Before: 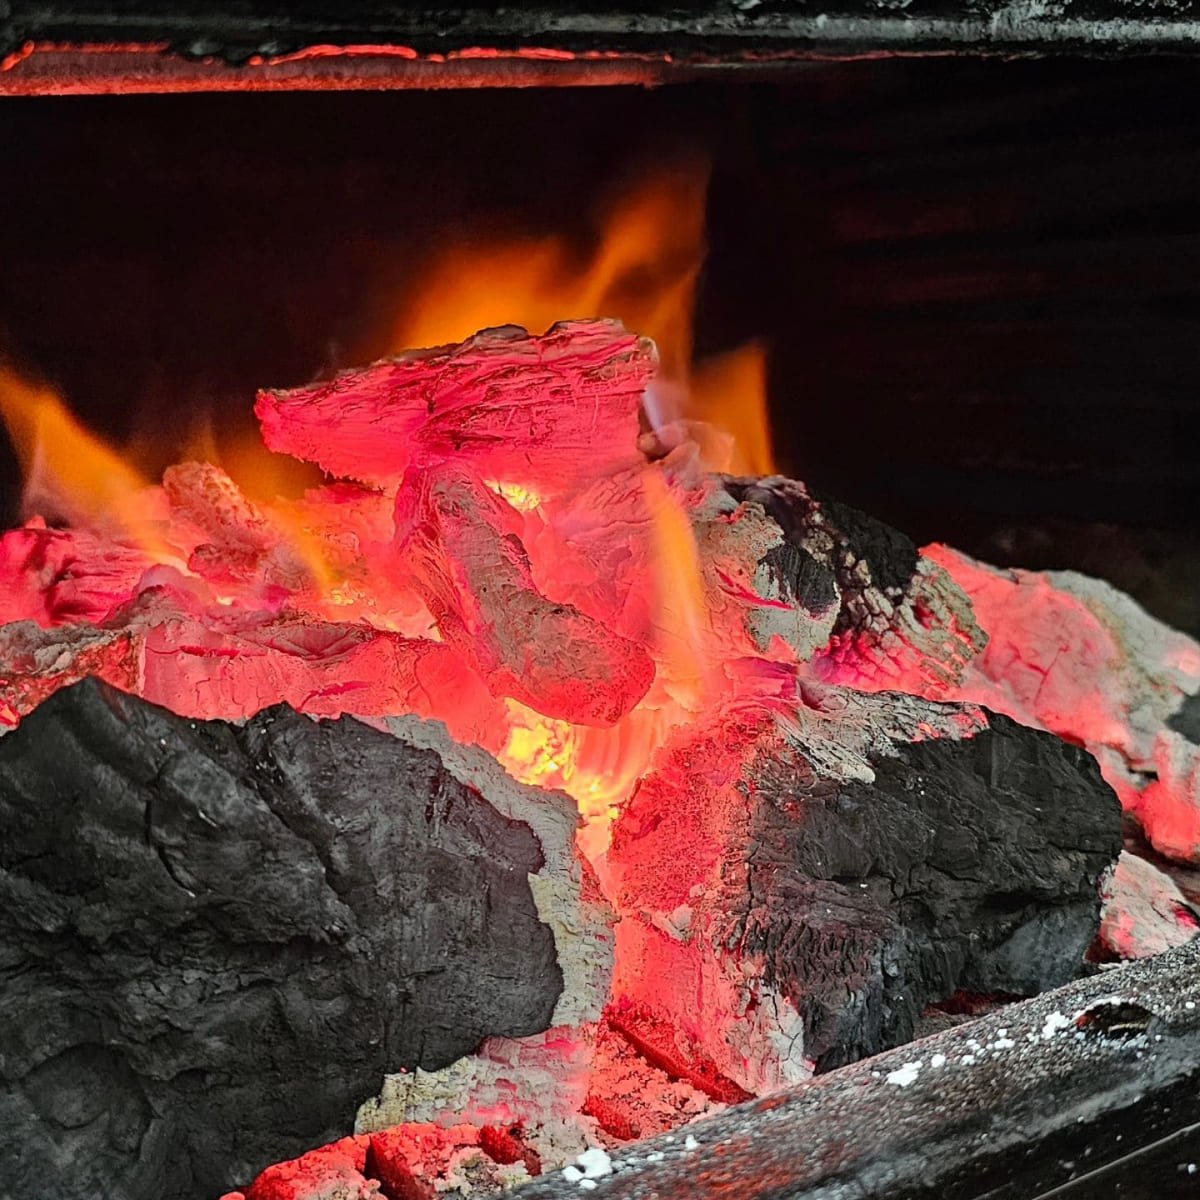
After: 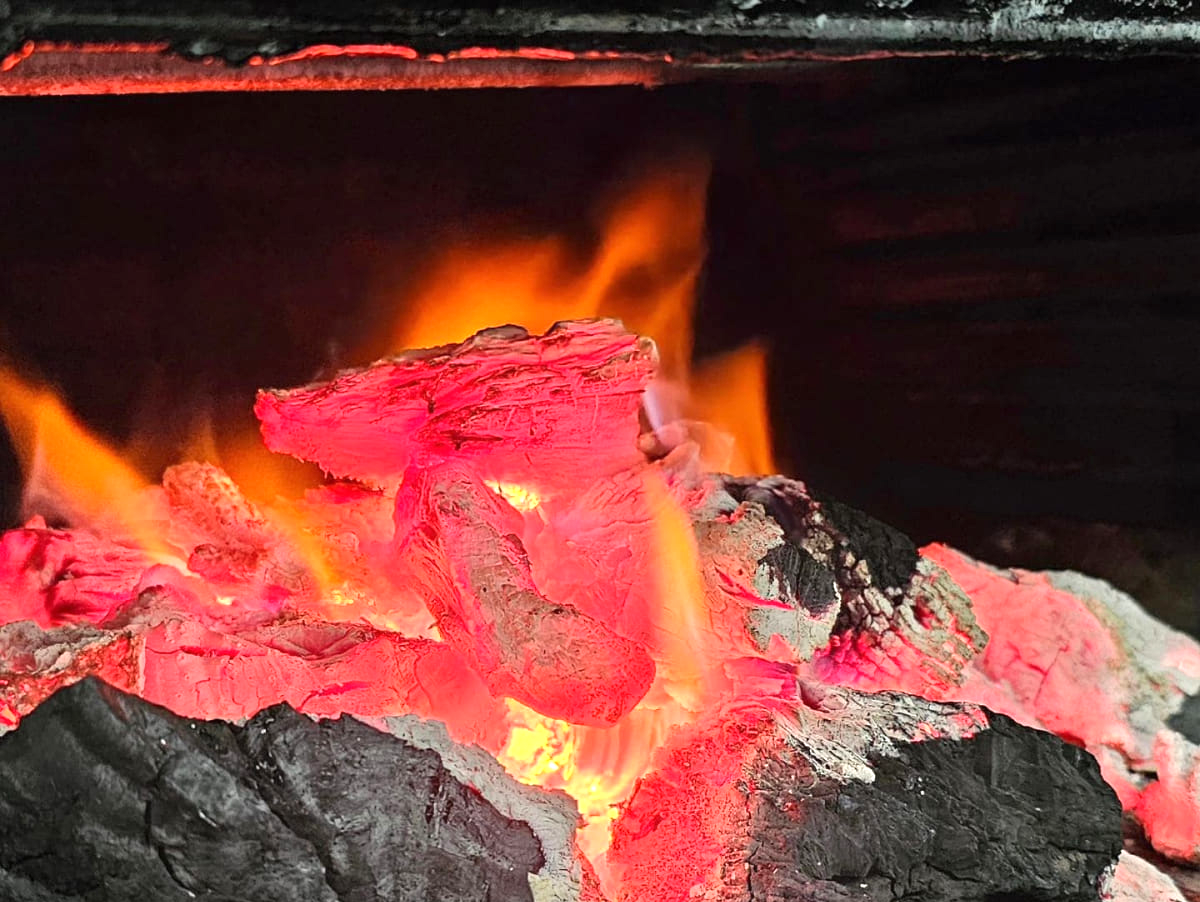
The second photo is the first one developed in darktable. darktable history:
exposure: black level correction 0, exposure 0.691 EV, compensate highlight preservation false
crop: bottom 24.751%
